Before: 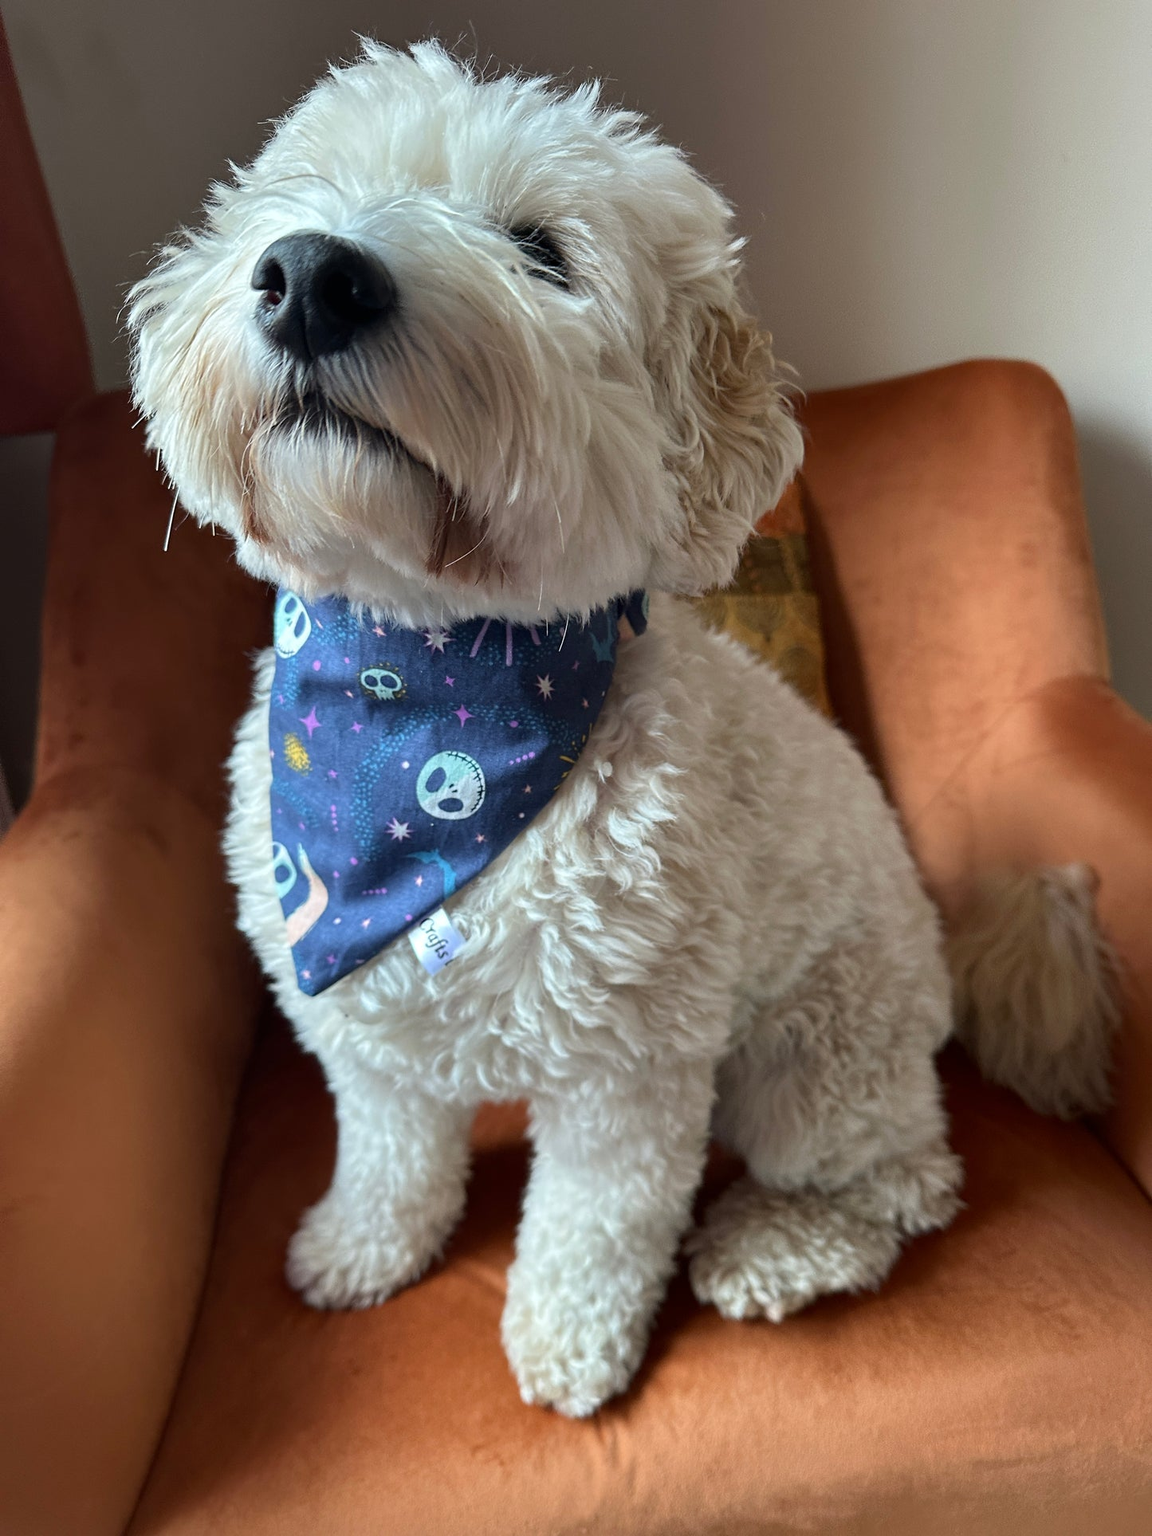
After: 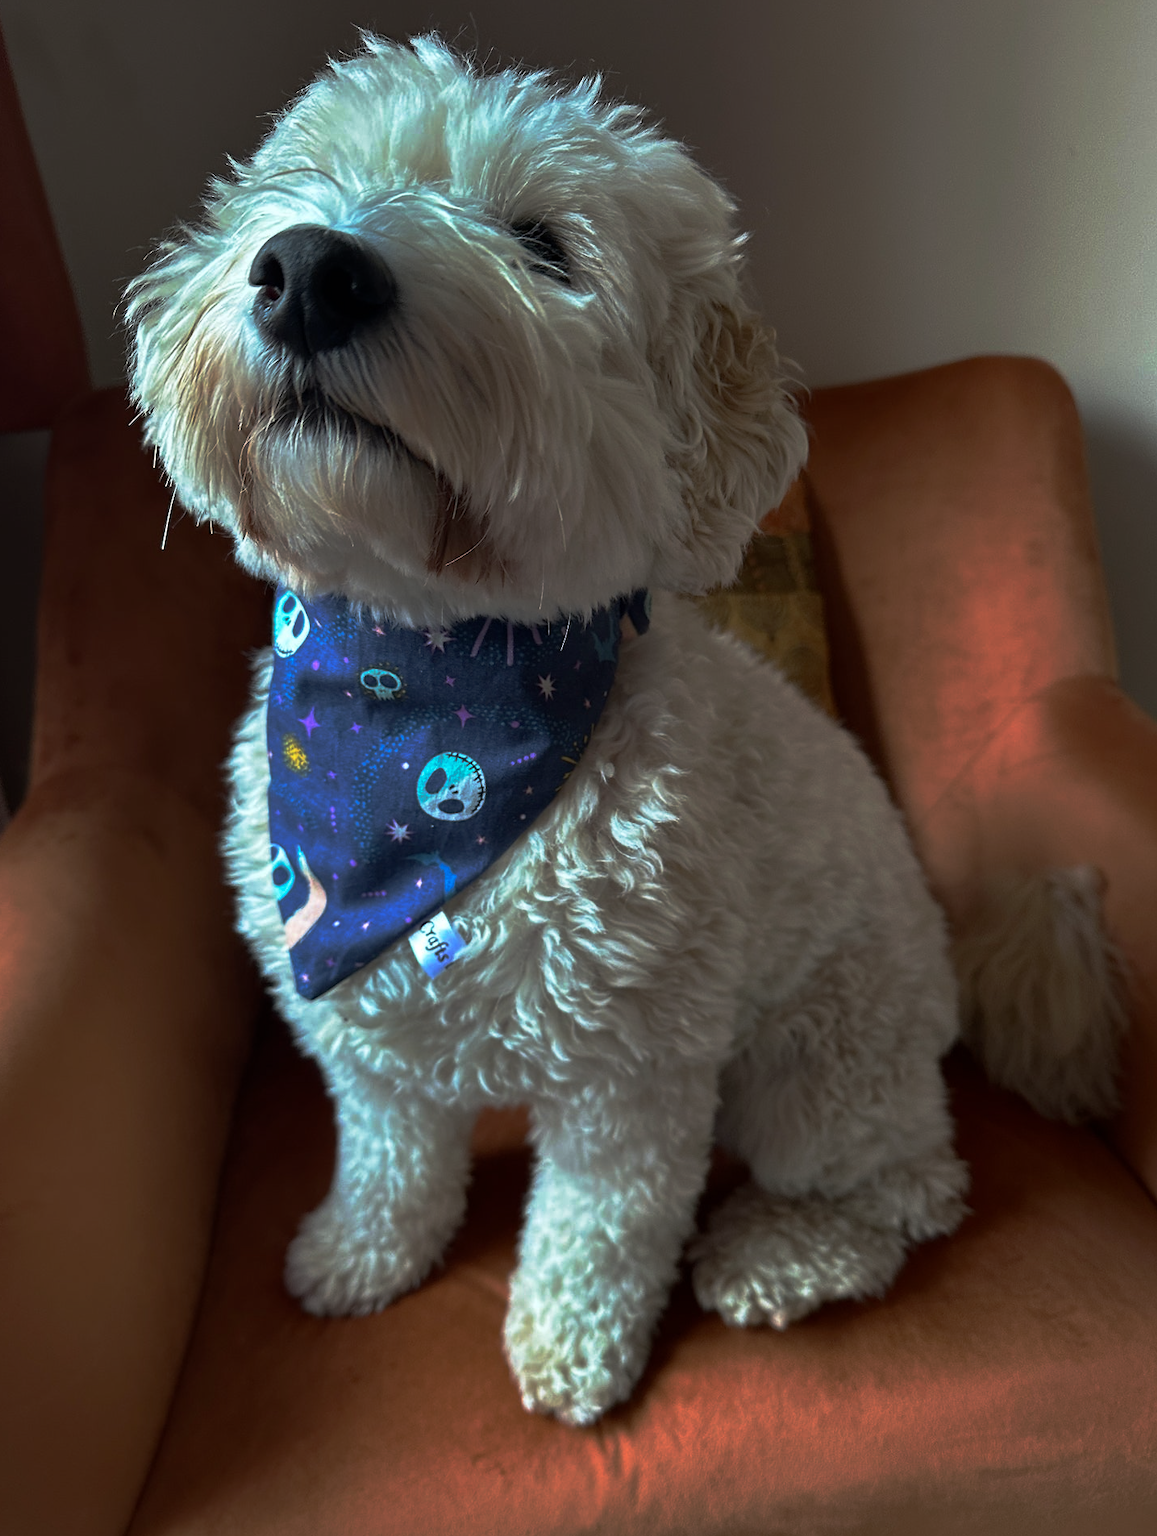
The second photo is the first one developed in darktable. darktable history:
base curve: curves: ch0 [(0, 0) (0.564, 0.291) (0.802, 0.731) (1, 1)], preserve colors none
crop: left 0.472%, top 0.542%, right 0.158%, bottom 0.565%
